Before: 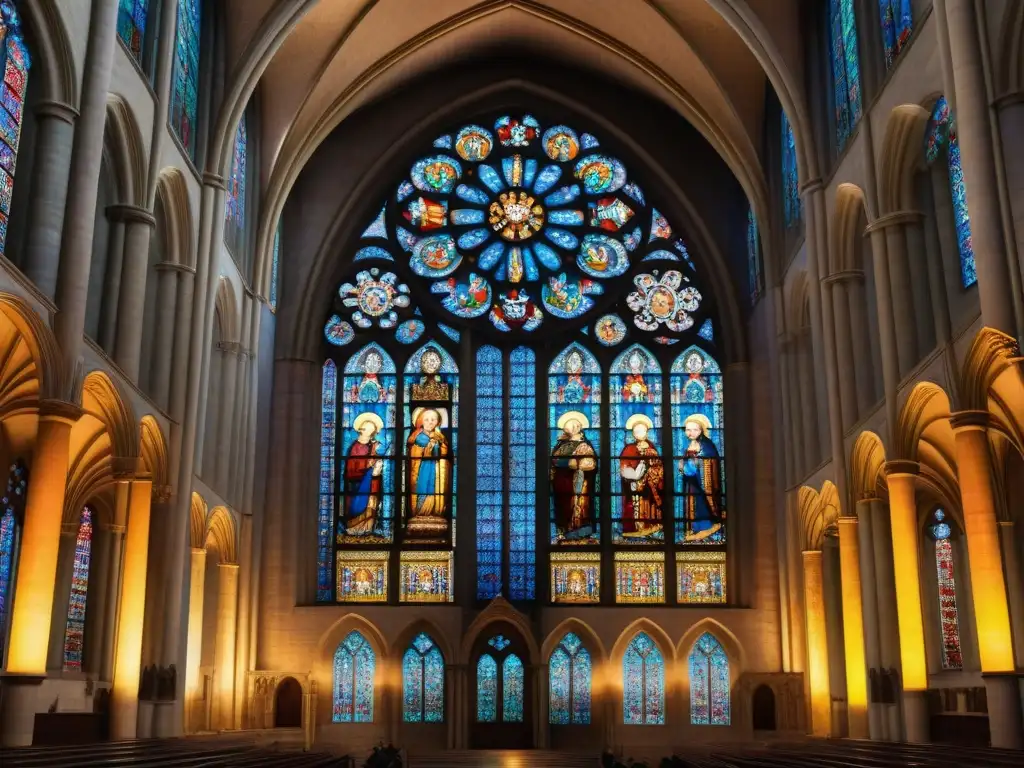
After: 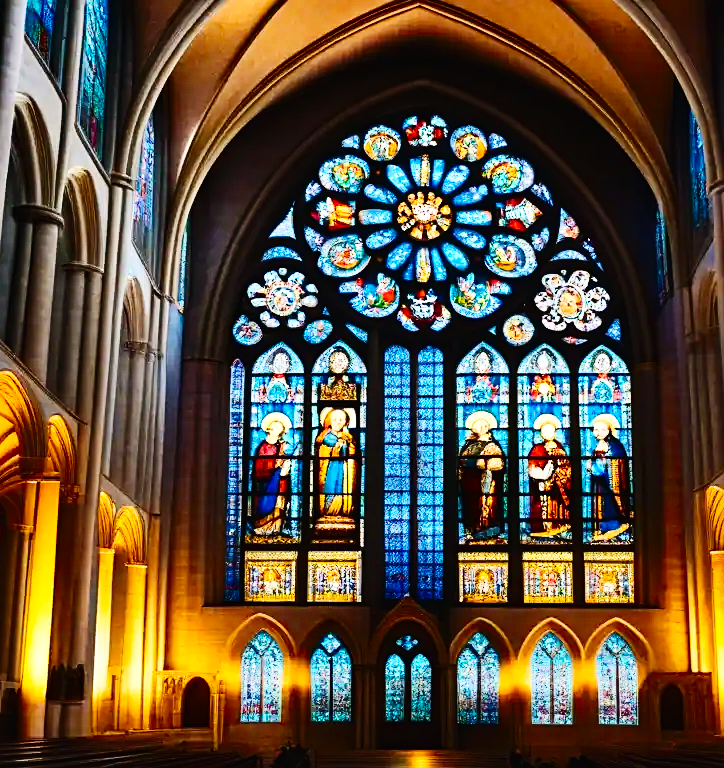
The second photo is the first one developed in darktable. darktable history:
color balance rgb: highlights gain › luminance 0.761%, highlights gain › chroma 0.316%, highlights gain › hue 42.86°, global offset › luminance 0.484%, perceptual saturation grading › global saturation 19.49%, global vibrance 9.69%
crop and rotate: left 9.071%, right 20.132%
sharpen: on, module defaults
exposure: exposure 0.295 EV, compensate highlight preservation false
haze removal: strength 0.281, distance 0.252, compatibility mode true, adaptive false
contrast brightness saturation: contrast 0.223
base curve: curves: ch0 [(0, 0) (0.036, 0.025) (0.121, 0.166) (0.206, 0.329) (0.605, 0.79) (1, 1)], preserve colors none
